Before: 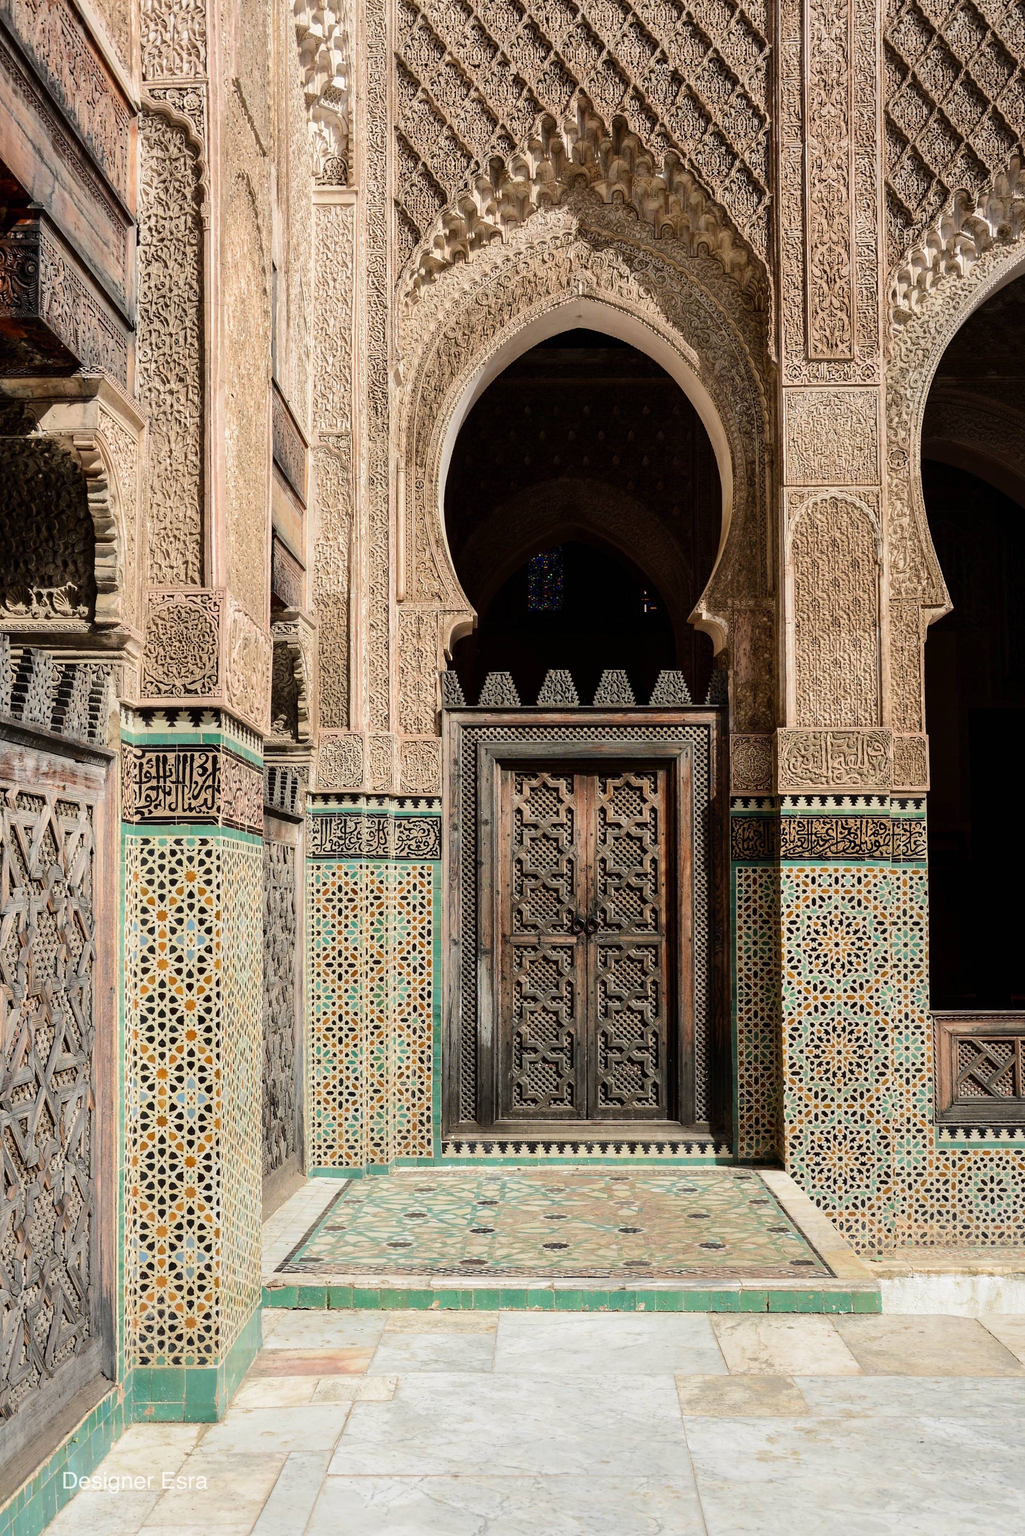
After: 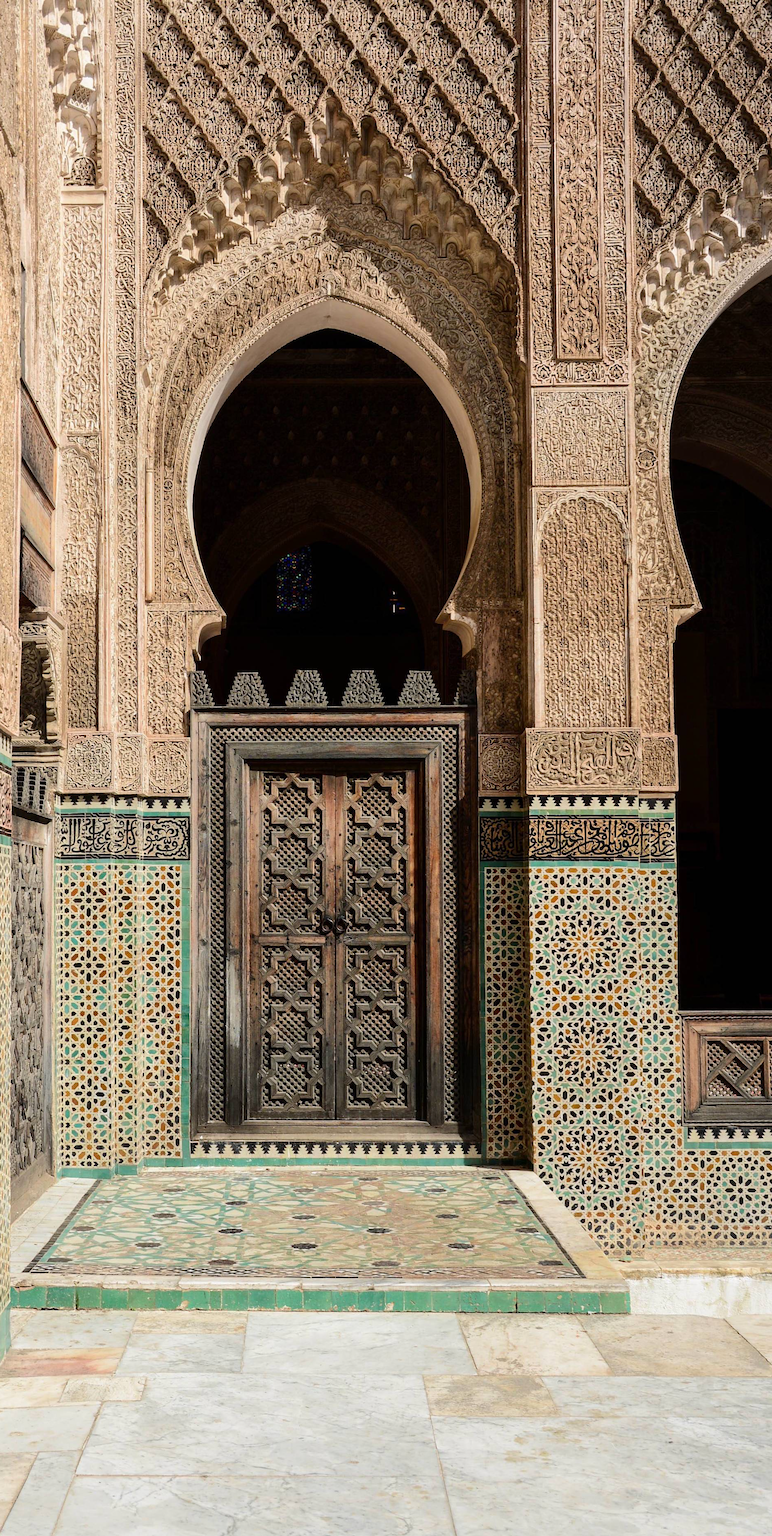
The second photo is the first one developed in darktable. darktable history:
crop and rotate: left 24.6%
contrast brightness saturation: contrast 0.04, saturation 0.07
